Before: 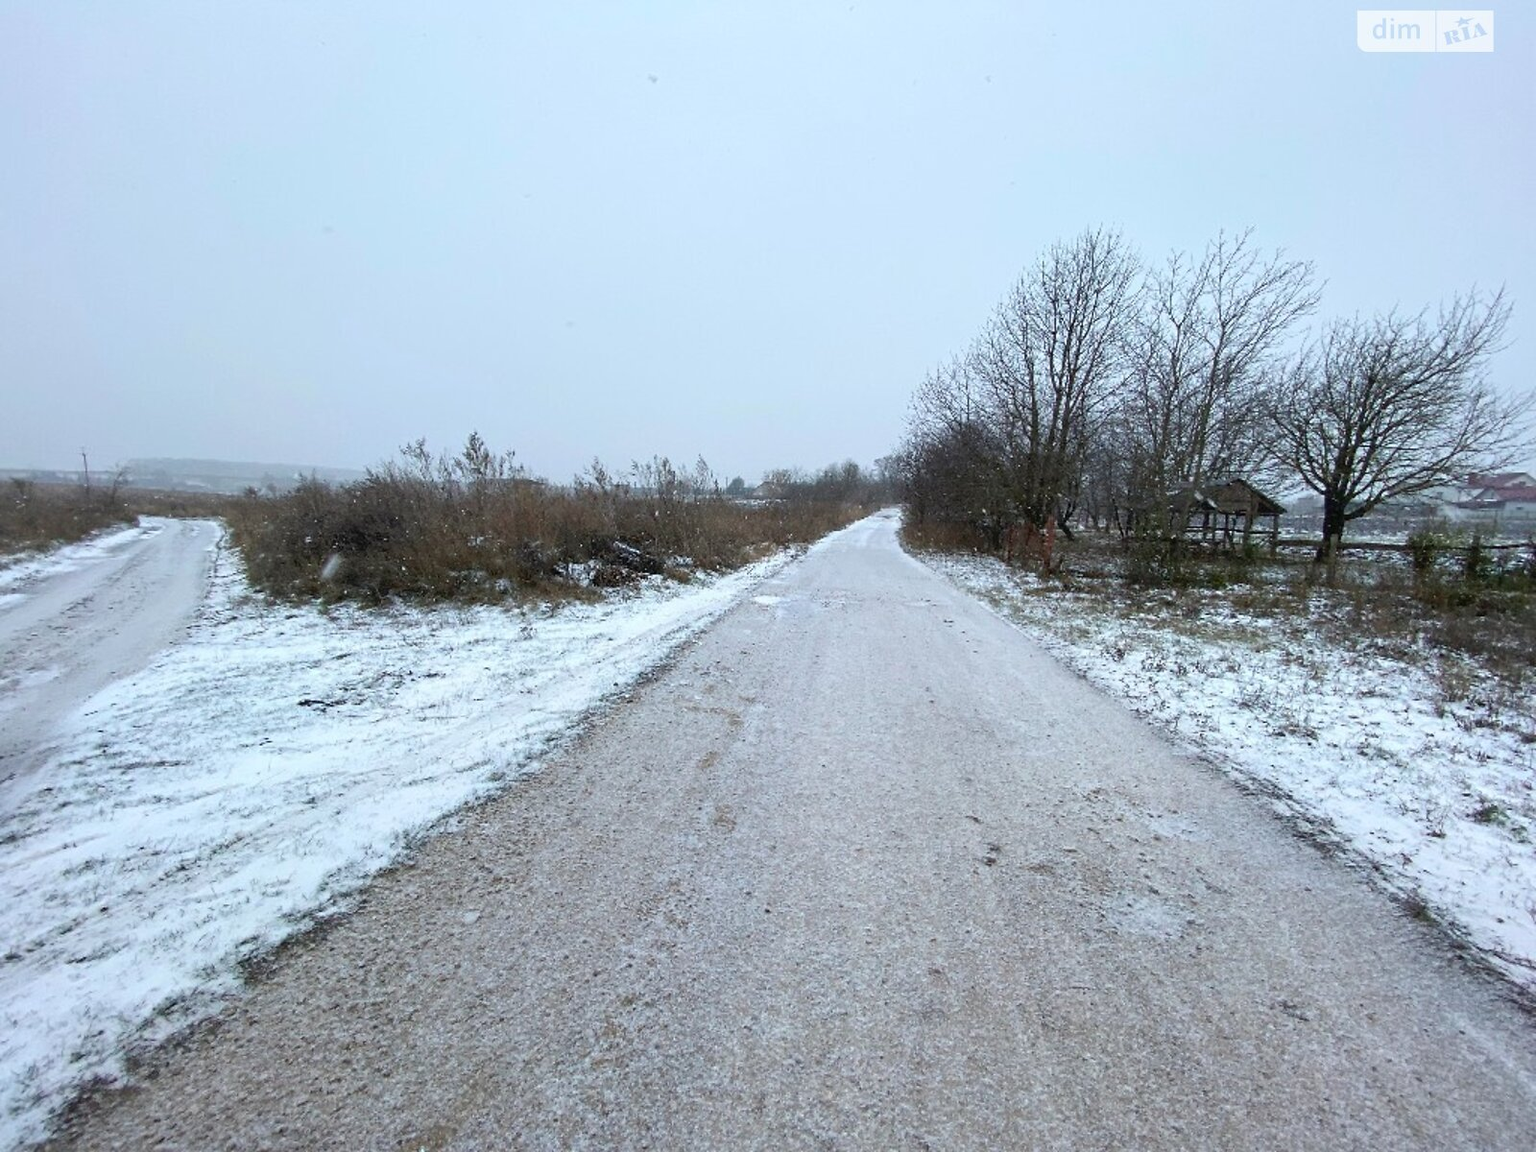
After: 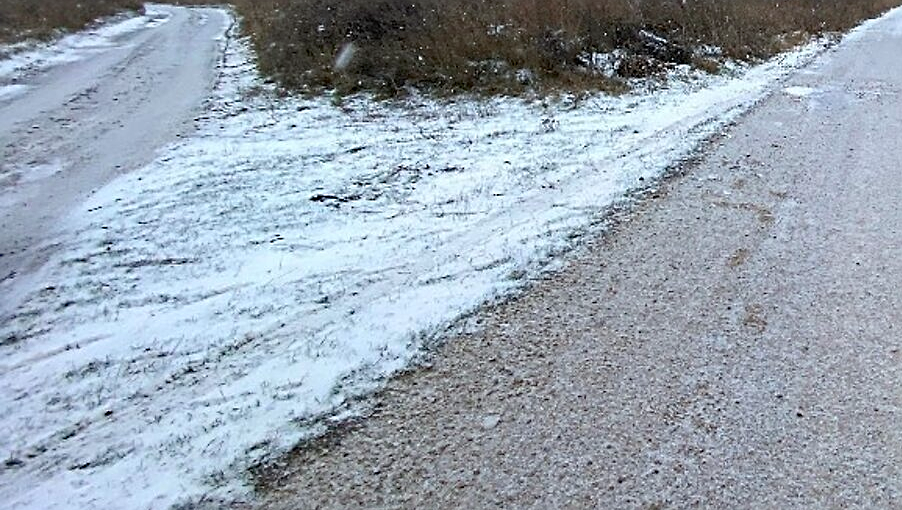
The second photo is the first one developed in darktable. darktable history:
haze removal: strength 0.282, distance 0.246, compatibility mode true, adaptive false
crop: top 44.544%, right 43.578%, bottom 12.912%
sharpen: on, module defaults
